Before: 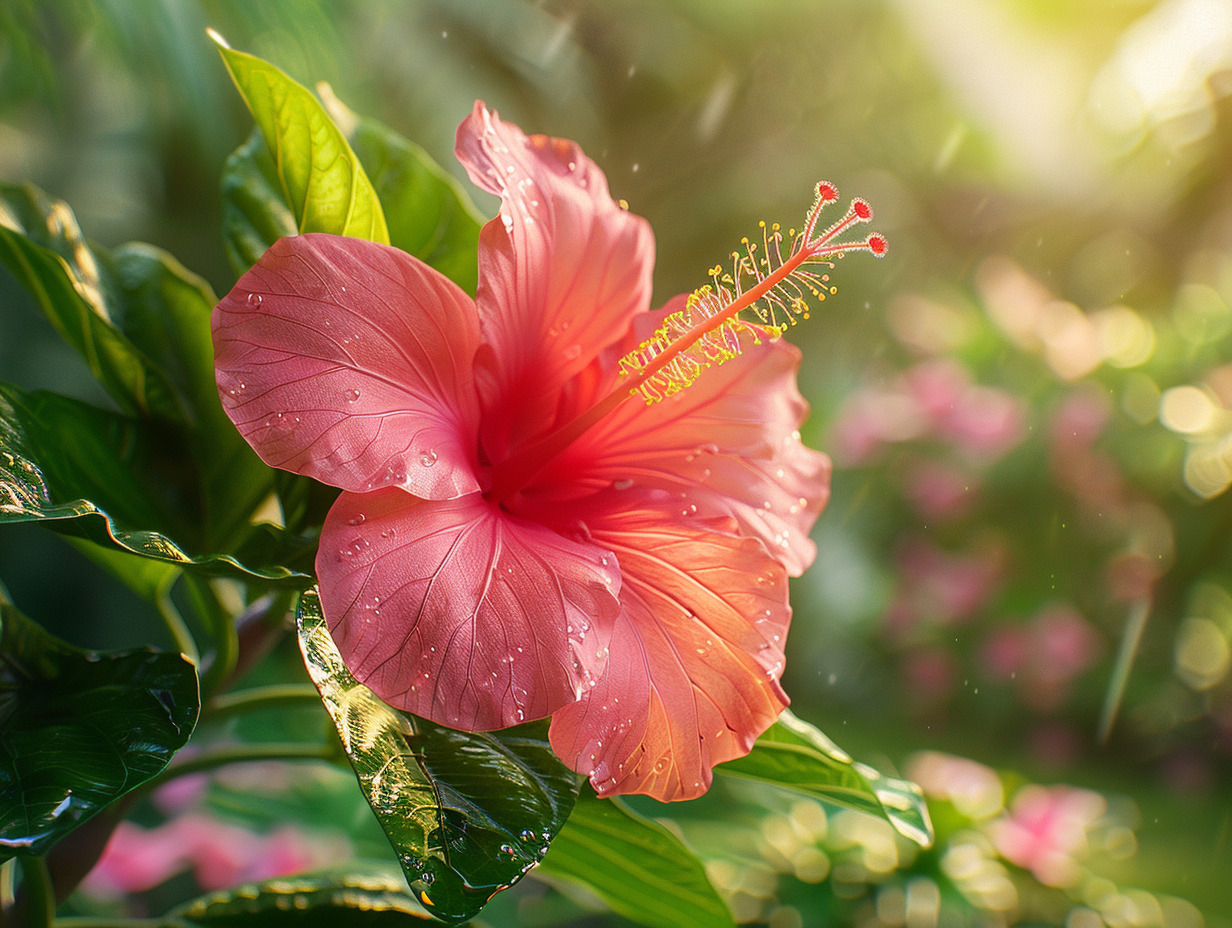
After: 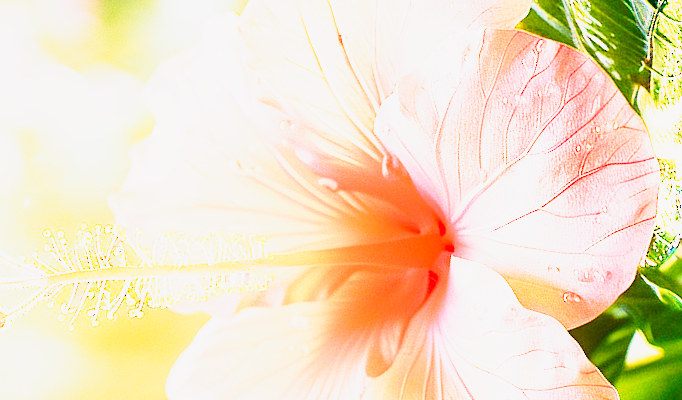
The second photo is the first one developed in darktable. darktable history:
color correction: highlights b* 0.067, saturation 0.981
exposure: black level correction 0.001, exposure 1.725 EV, compensate highlight preservation false
base curve: curves: ch0 [(0, 0) (0.495, 0.917) (1, 1)], preserve colors none
crop and rotate: angle 147.25°, left 9.087%, top 15.557%, right 4.503%, bottom 17.103%
tone curve: curves: ch0 [(0, 0.031) (0.139, 0.084) (0.311, 0.278) (0.495, 0.544) (0.718, 0.816) (0.841, 0.909) (1, 0.967)]; ch1 [(0, 0) (0.272, 0.249) (0.388, 0.385) (0.479, 0.456) (0.495, 0.497) (0.538, 0.55) (0.578, 0.595) (0.707, 0.778) (1, 1)]; ch2 [(0, 0) (0.125, 0.089) (0.353, 0.329) (0.443, 0.408) (0.502, 0.495) (0.56, 0.553) (0.608, 0.631) (1, 1)], preserve colors none
